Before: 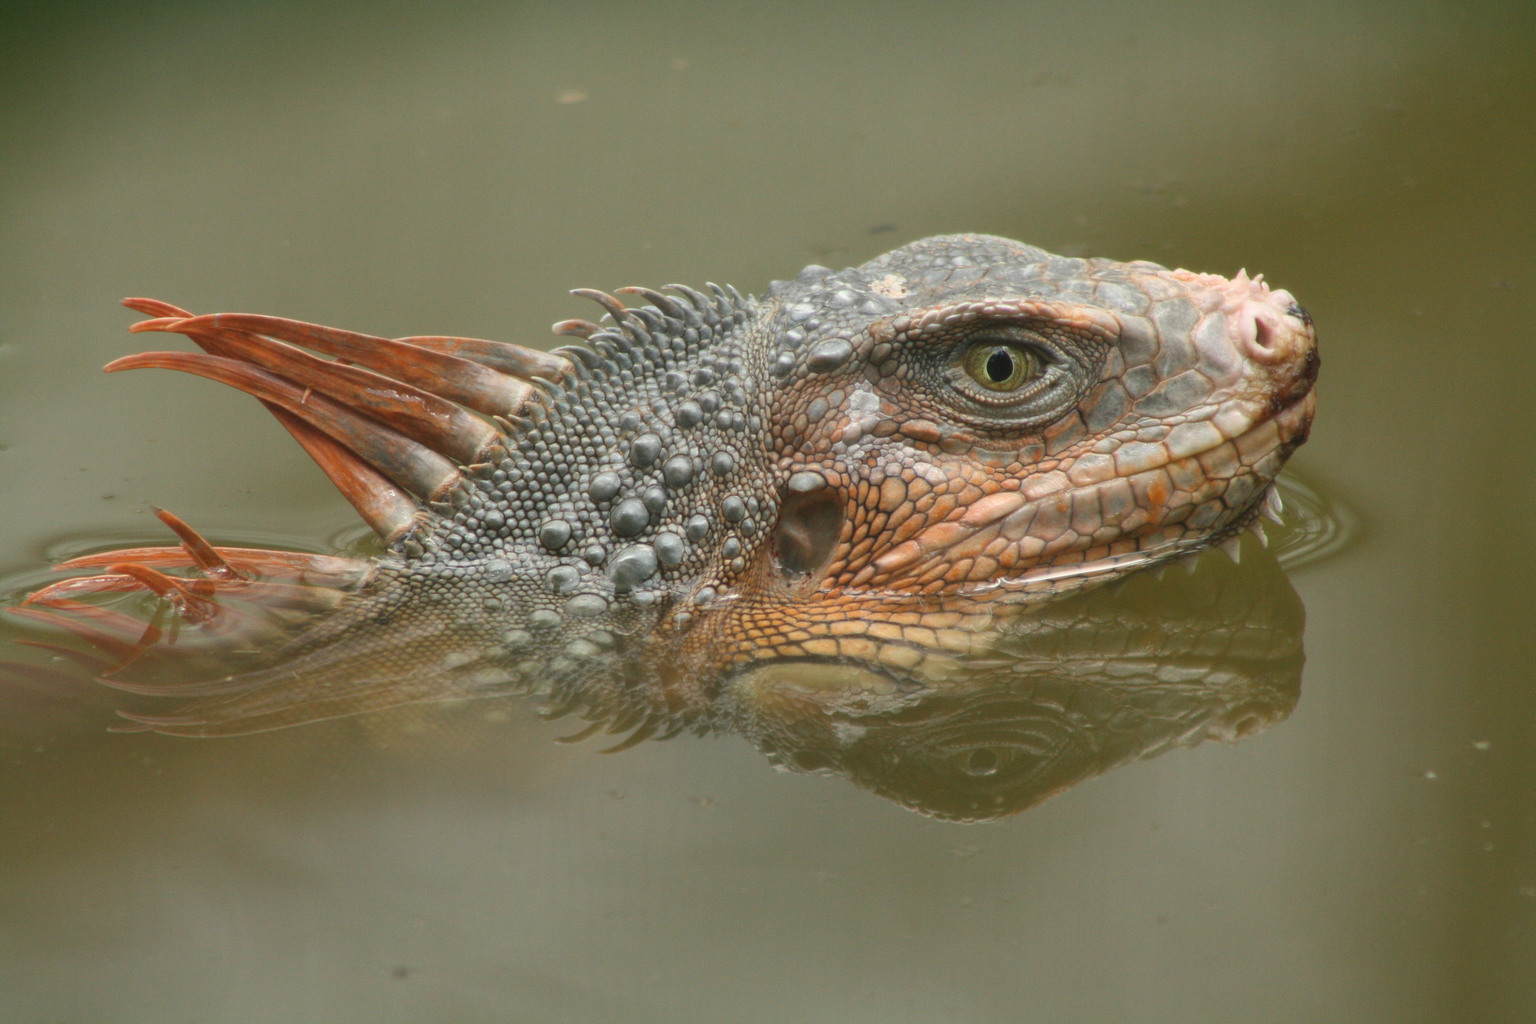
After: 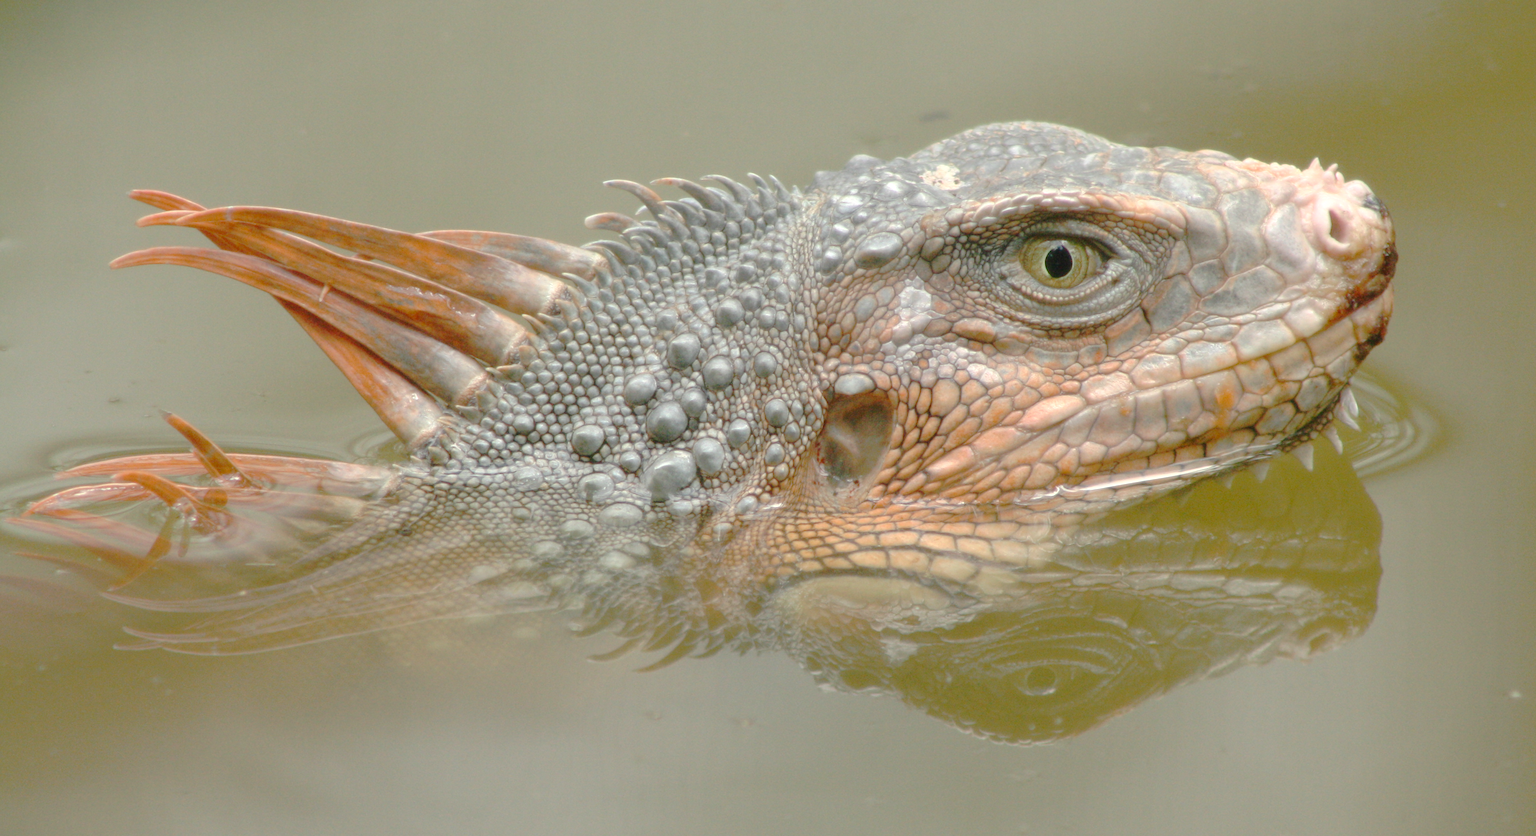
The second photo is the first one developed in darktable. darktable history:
exposure: exposure 0.289 EV, compensate exposure bias true, compensate highlight preservation false
crop and rotate: angle 0.033°, top 11.652%, right 5.475%, bottom 11.111%
tone curve: curves: ch0 [(0, 0) (0.003, 0.019) (0.011, 0.019) (0.025, 0.023) (0.044, 0.032) (0.069, 0.046) (0.1, 0.073) (0.136, 0.129) (0.177, 0.207) (0.224, 0.295) (0.277, 0.394) (0.335, 0.48) (0.399, 0.524) (0.468, 0.575) (0.543, 0.628) (0.623, 0.684) (0.709, 0.739) (0.801, 0.808) (0.898, 0.9) (1, 1)], preserve colors none
